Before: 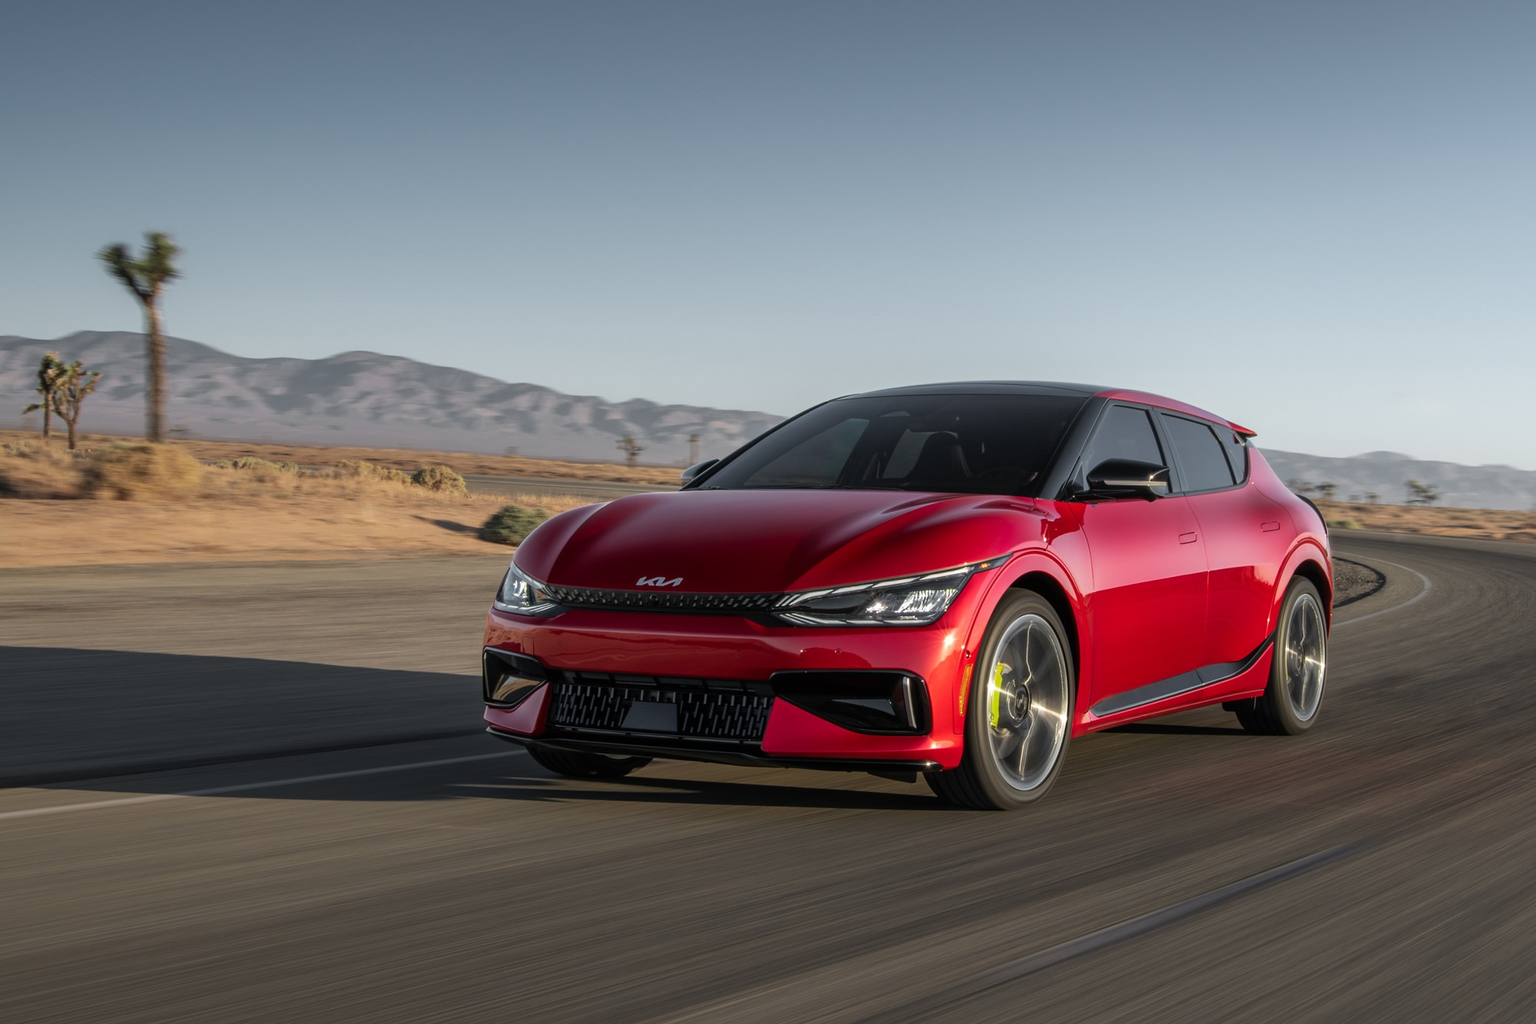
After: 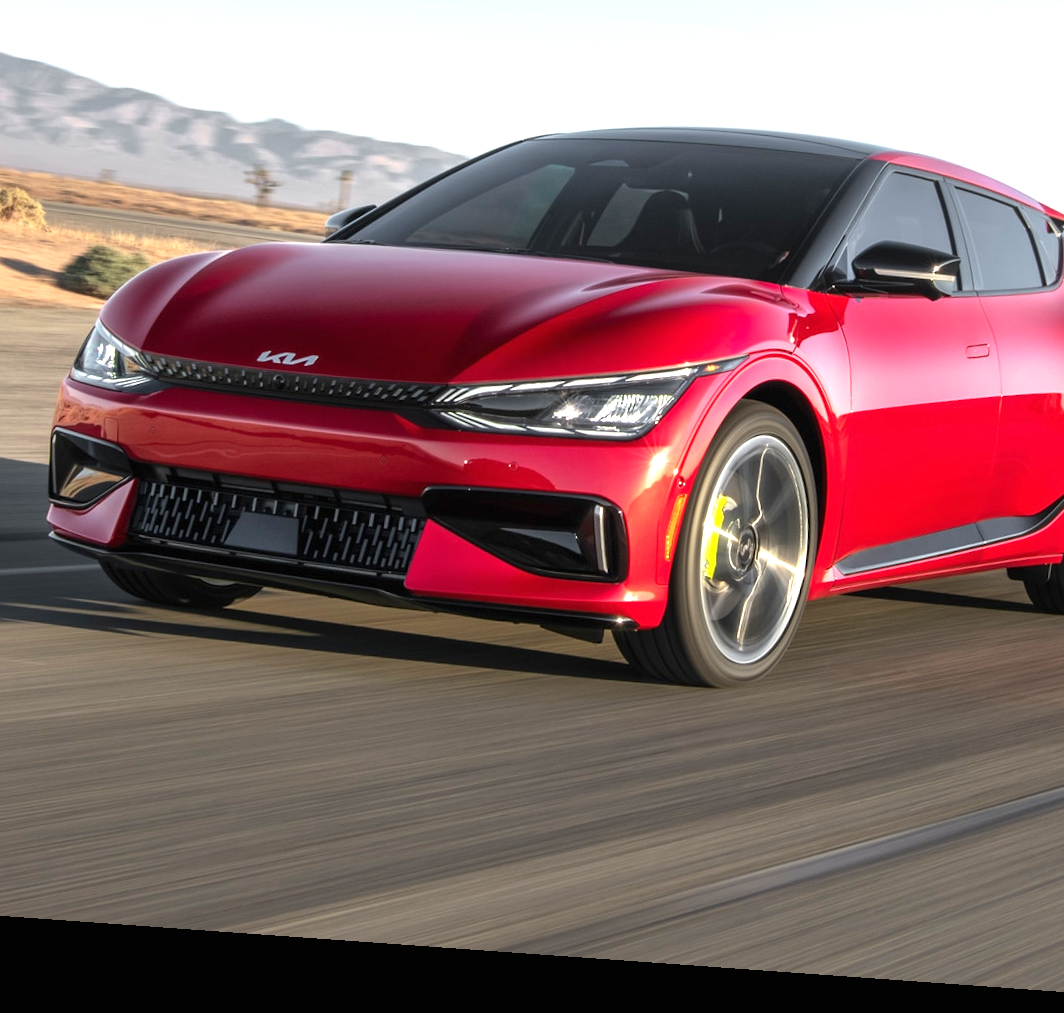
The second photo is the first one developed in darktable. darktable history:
exposure: black level correction 0, exposure 1.173 EV, compensate exposure bias true, compensate highlight preservation false
rotate and perspective: rotation 4.1°, automatic cropping off
crop and rotate: left 29.237%, top 31.152%, right 19.807%
